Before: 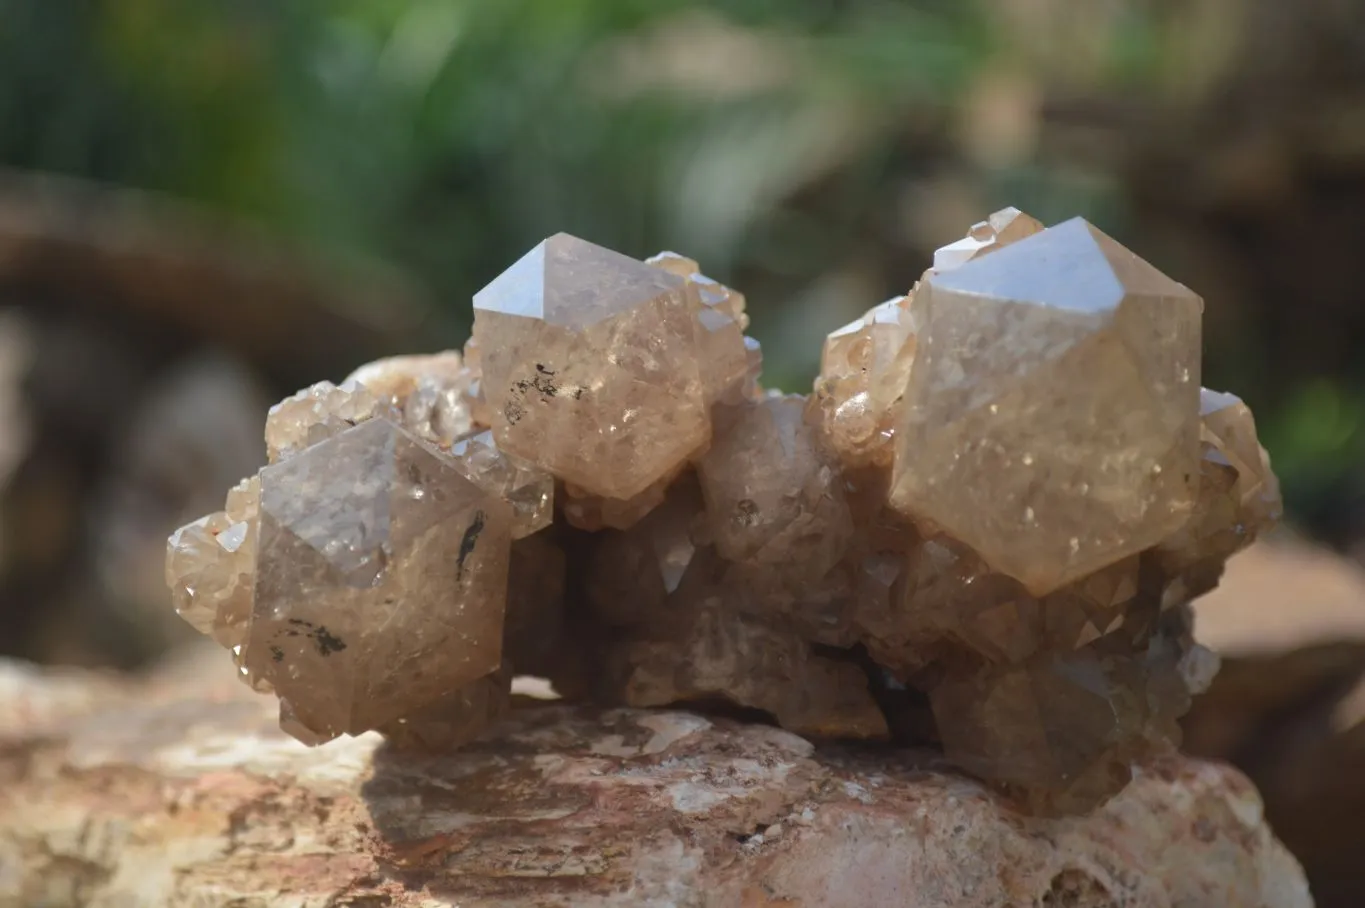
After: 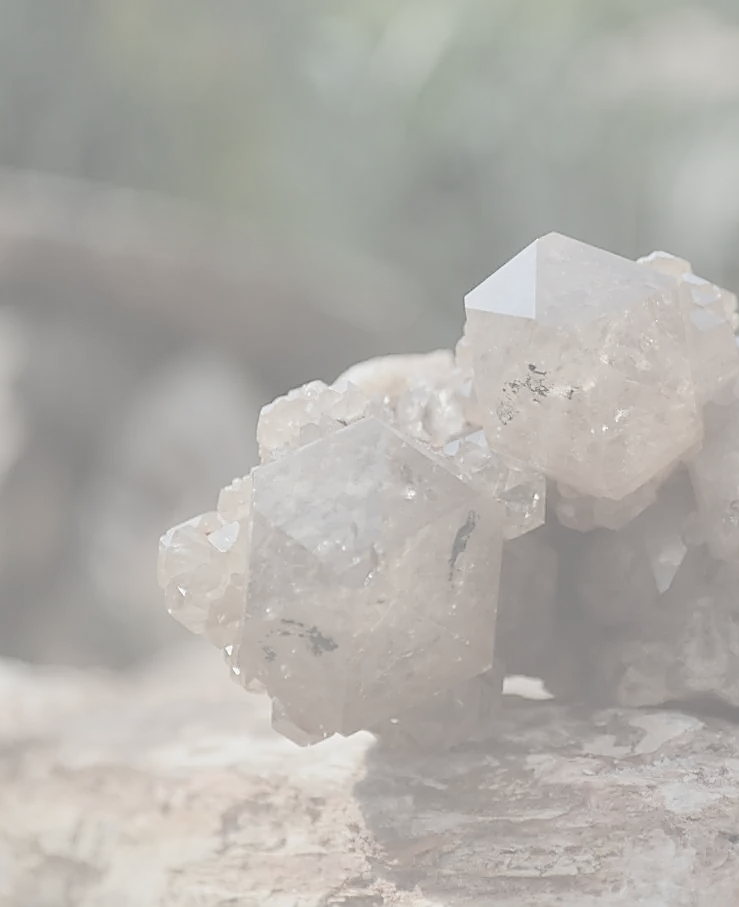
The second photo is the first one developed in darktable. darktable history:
exposure: compensate highlight preservation false
crop: left 0.586%, right 45.266%, bottom 0.08%
contrast brightness saturation: contrast -0.316, brightness 0.755, saturation -0.762
sharpen: radius 1.426, amount 1.254, threshold 0.636
